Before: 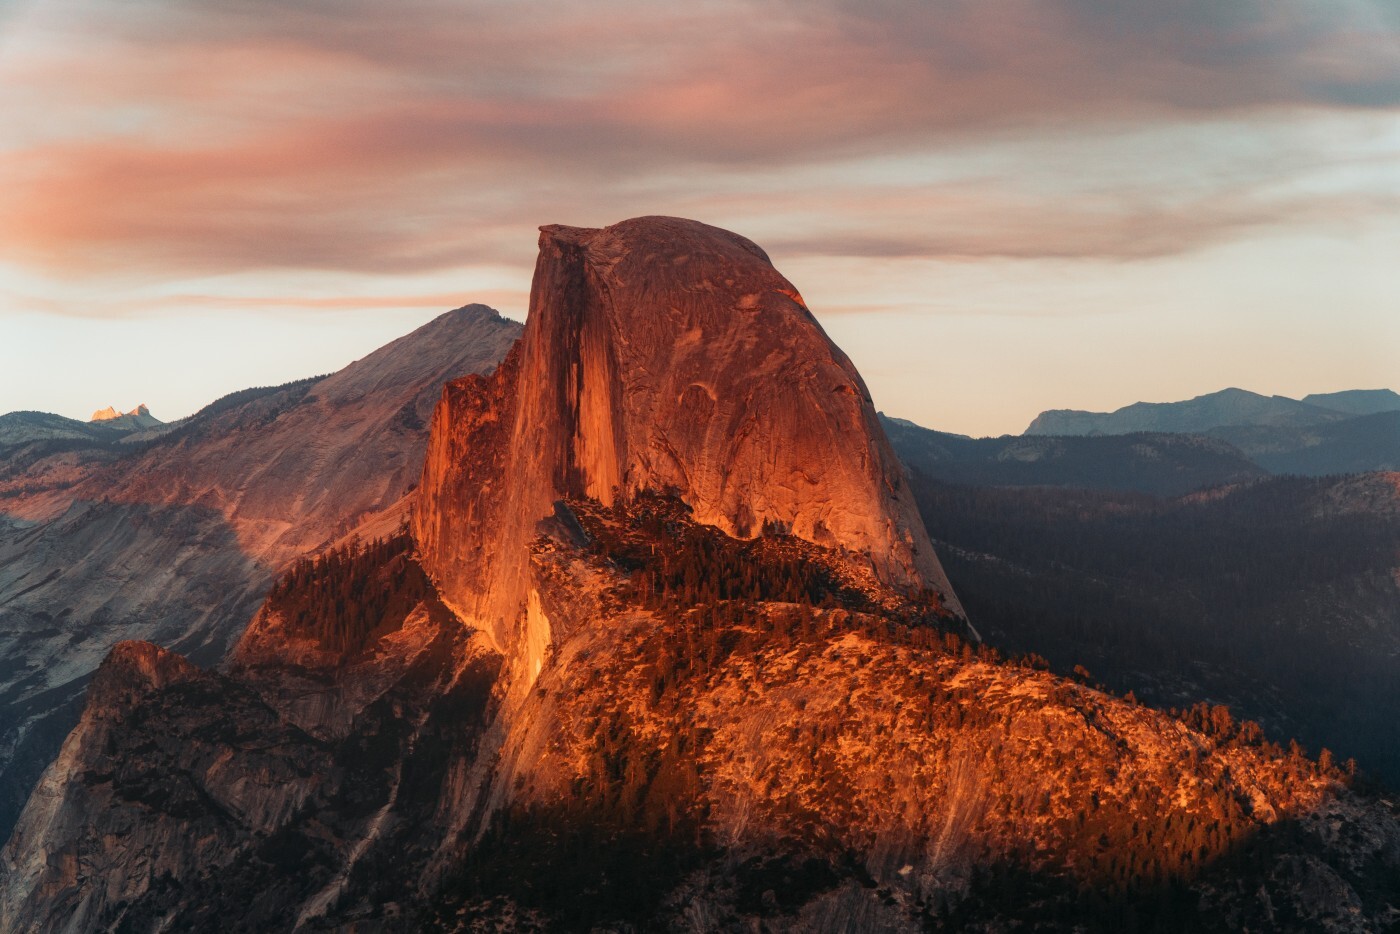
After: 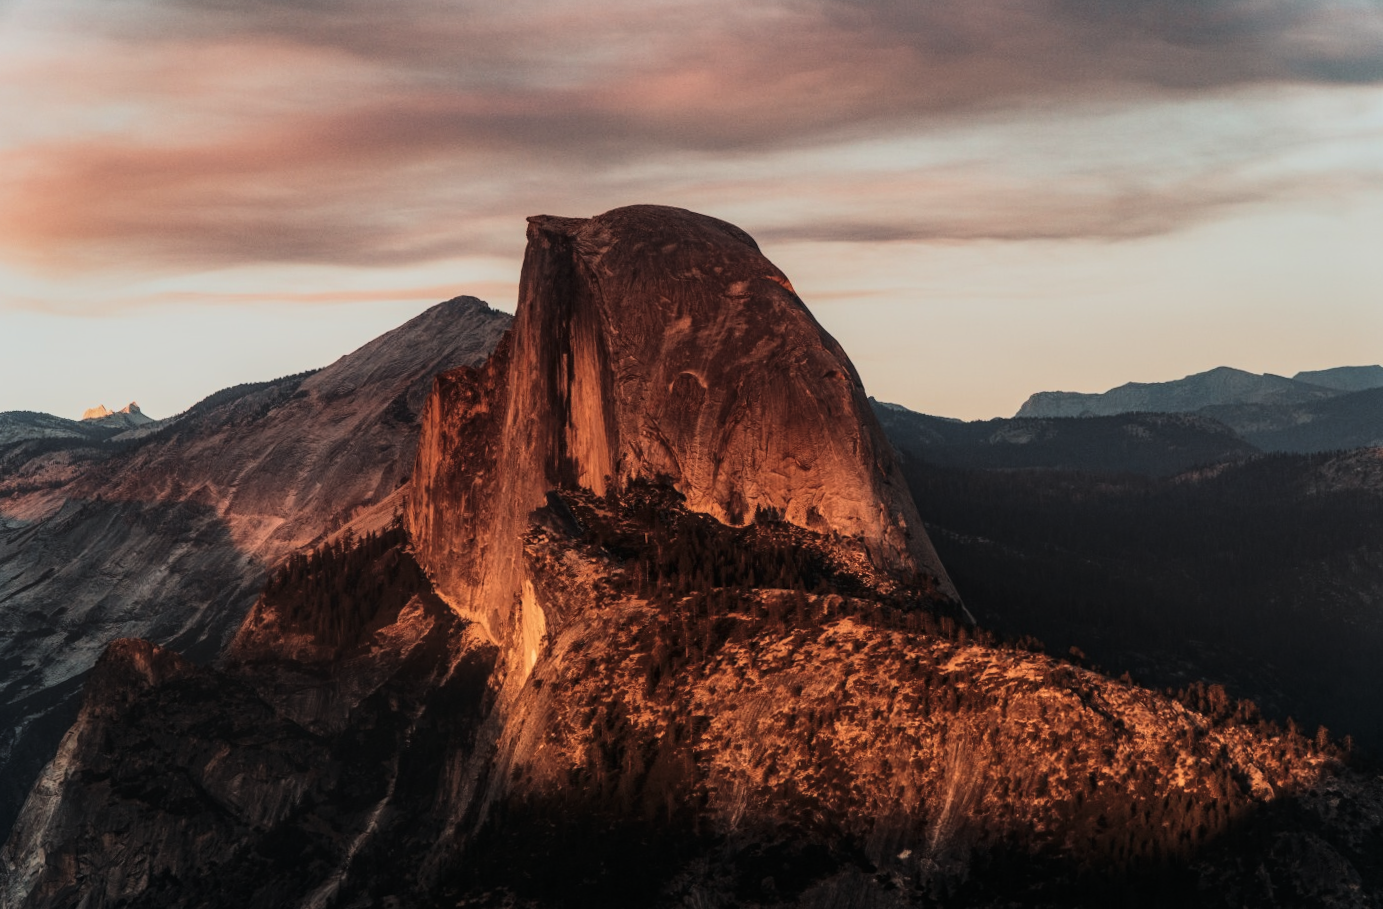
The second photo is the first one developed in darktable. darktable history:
contrast brightness saturation: contrast 0.24, brightness 0.09
tone curve: curves: ch0 [(0.016, 0.011) (0.204, 0.146) (0.515, 0.476) (0.78, 0.795) (1, 0.981)], color space Lab, linked channels, preserve colors none
exposure: black level correction -0.015, exposure -0.5 EV, compensate highlight preservation false
filmic rgb: black relative exposure -7.65 EV, white relative exposure 4.56 EV, hardness 3.61, color science v6 (2022)
local contrast: on, module defaults
rotate and perspective: rotation -1°, crop left 0.011, crop right 0.989, crop top 0.025, crop bottom 0.975
